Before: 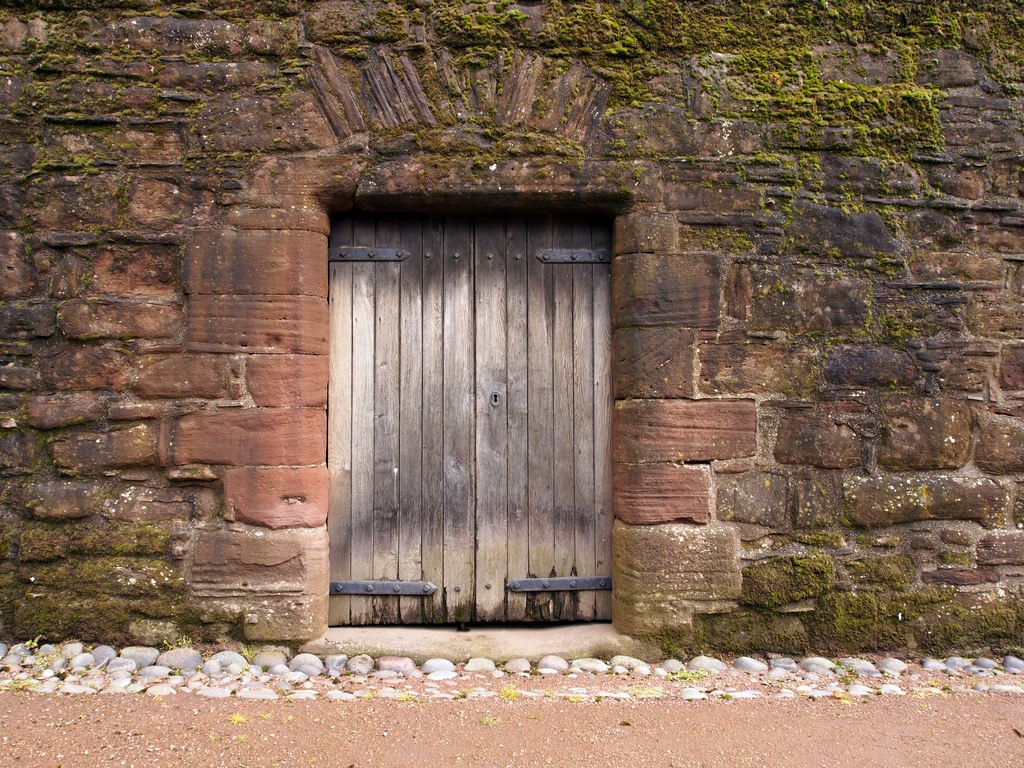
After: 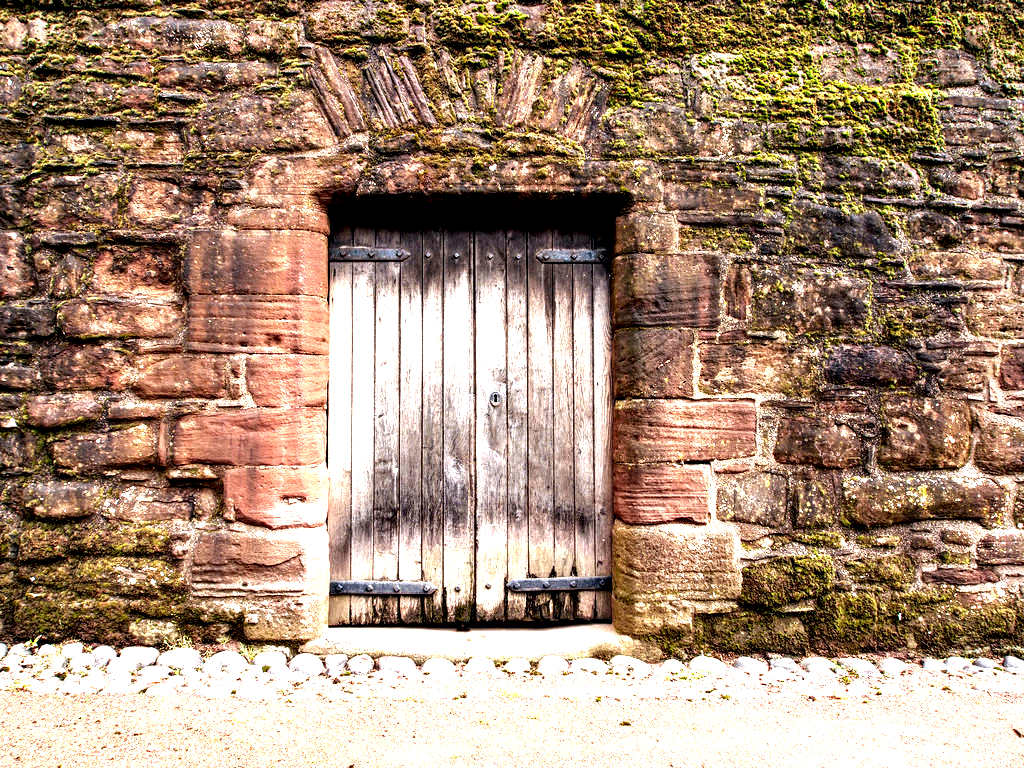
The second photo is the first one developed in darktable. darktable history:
exposure: black level correction -0.002, exposure 1.115 EV, compensate highlight preservation false
local contrast: shadows 185%, detail 225%
shadows and highlights: shadows 4.1, highlights -17.6, soften with gaussian
